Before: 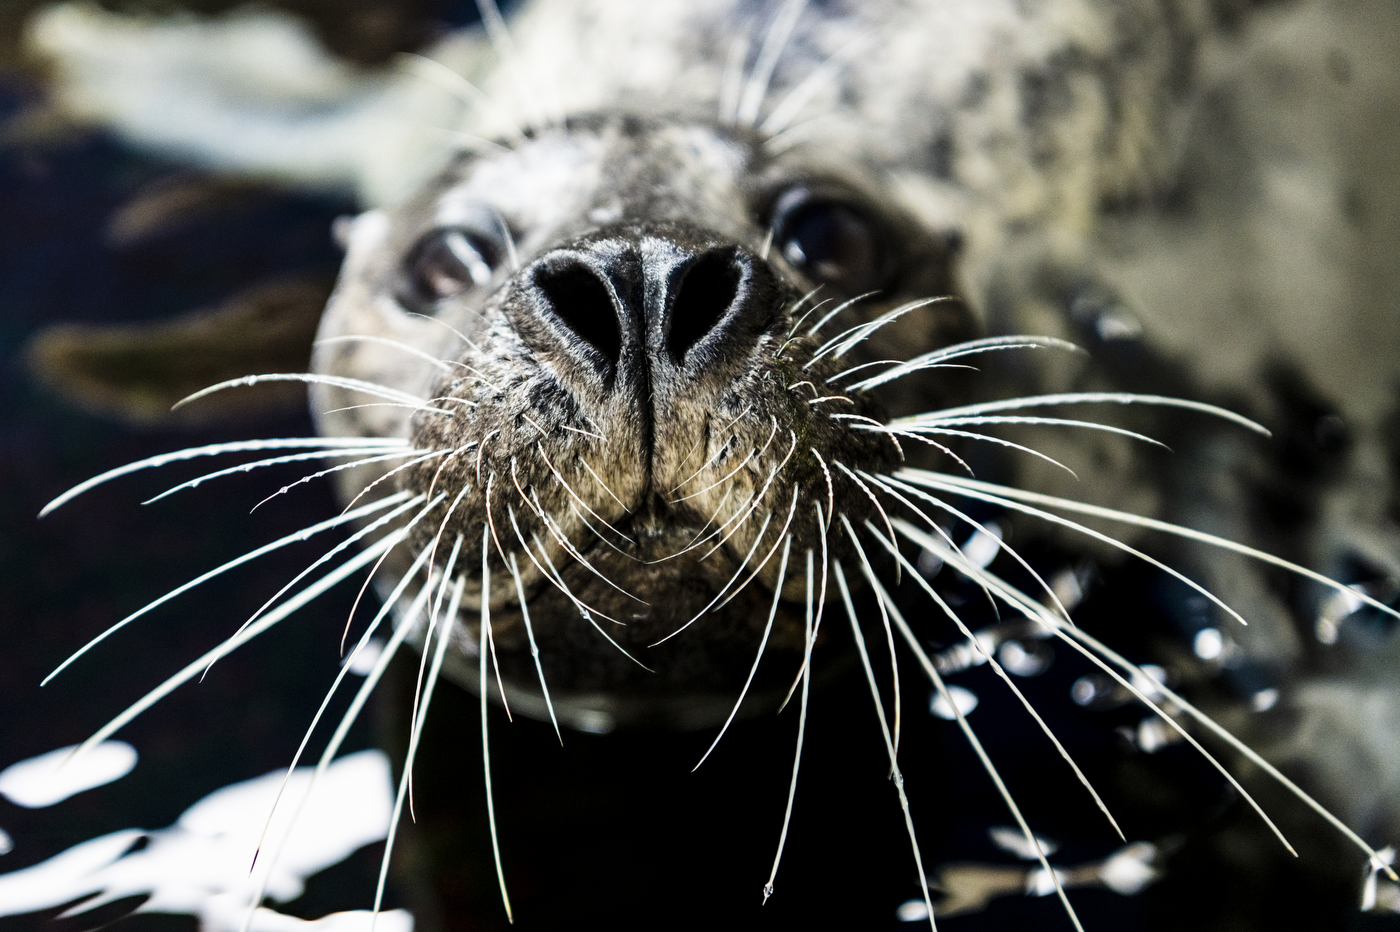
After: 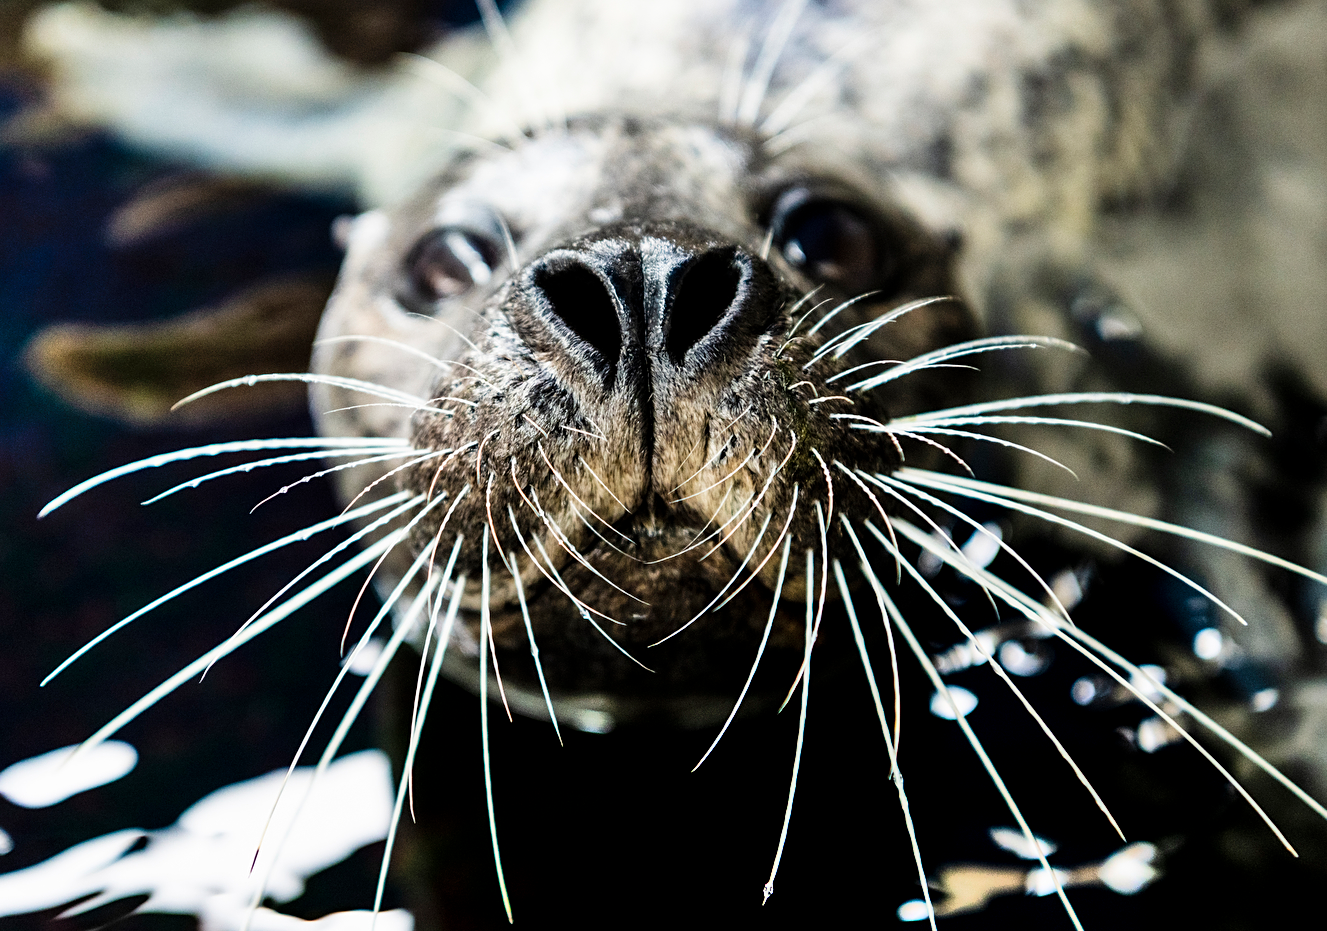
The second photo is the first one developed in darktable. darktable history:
sharpen: amount 0.204
shadows and highlights: highlights 68.74, soften with gaussian
crop and rotate: left 0%, right 5.208%
